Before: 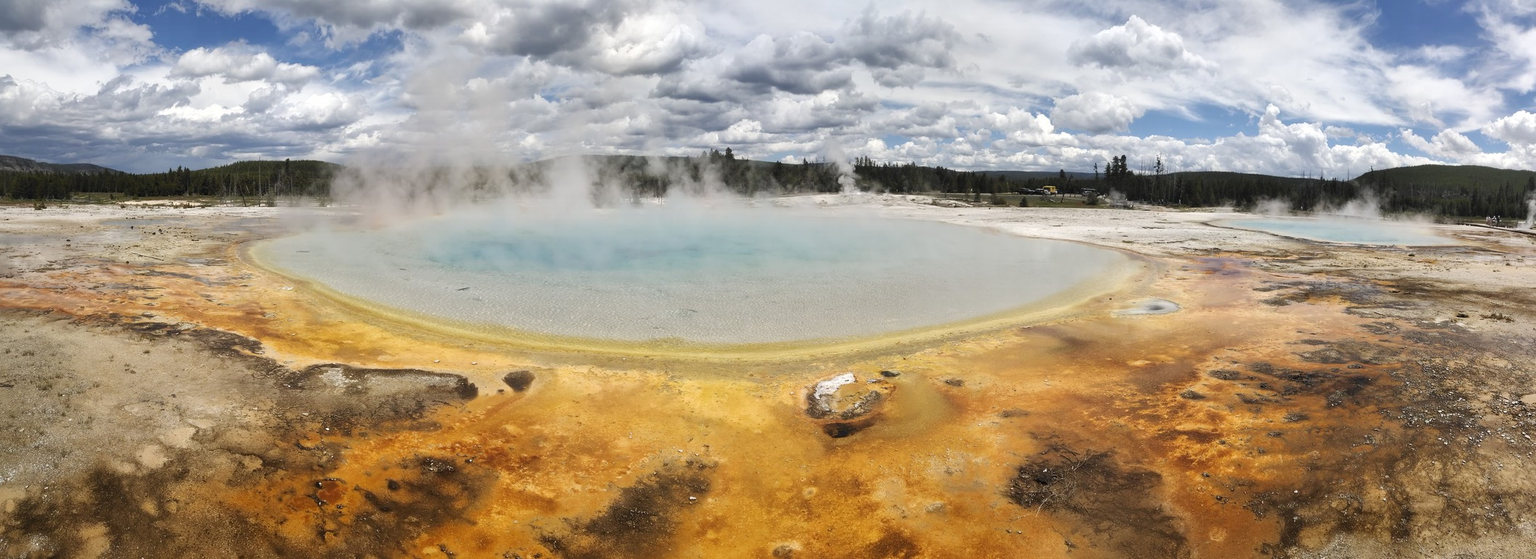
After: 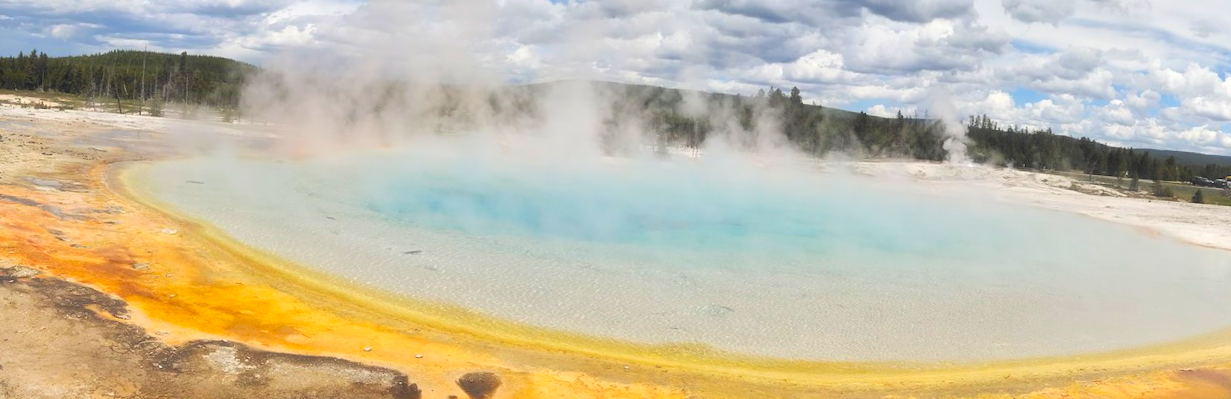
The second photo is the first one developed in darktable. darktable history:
contrast brightness saturation: contrast 0.066, brightness 0.176, saturation 0.402
haze removal: strength -0.107, compatibility mode true, adaptive false
crop and rotate: angle -4.73°, left 2.118%, top 6.952%, right 27.222%, bottom 30.074%
